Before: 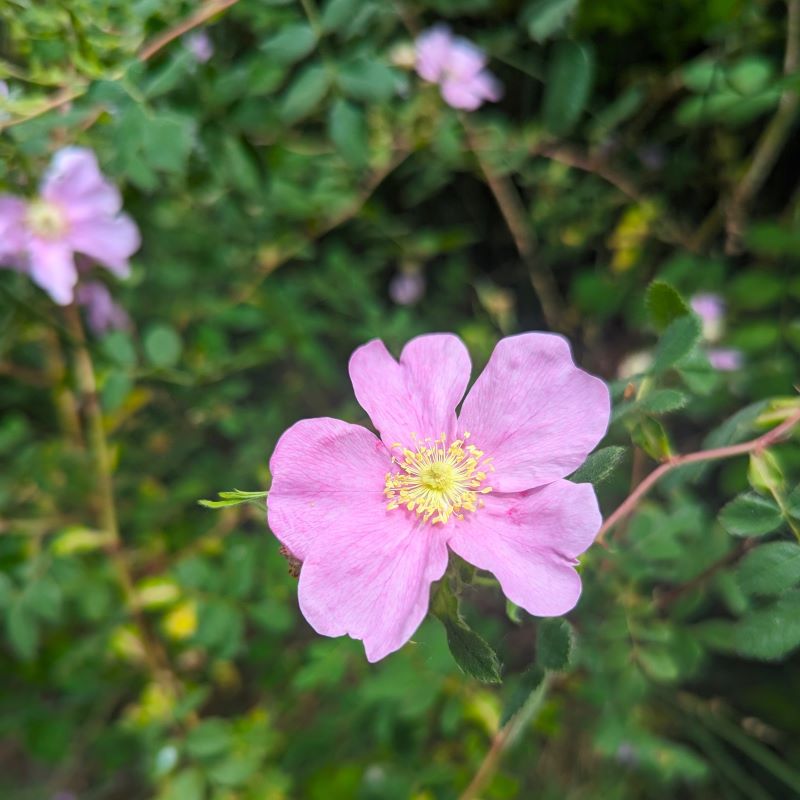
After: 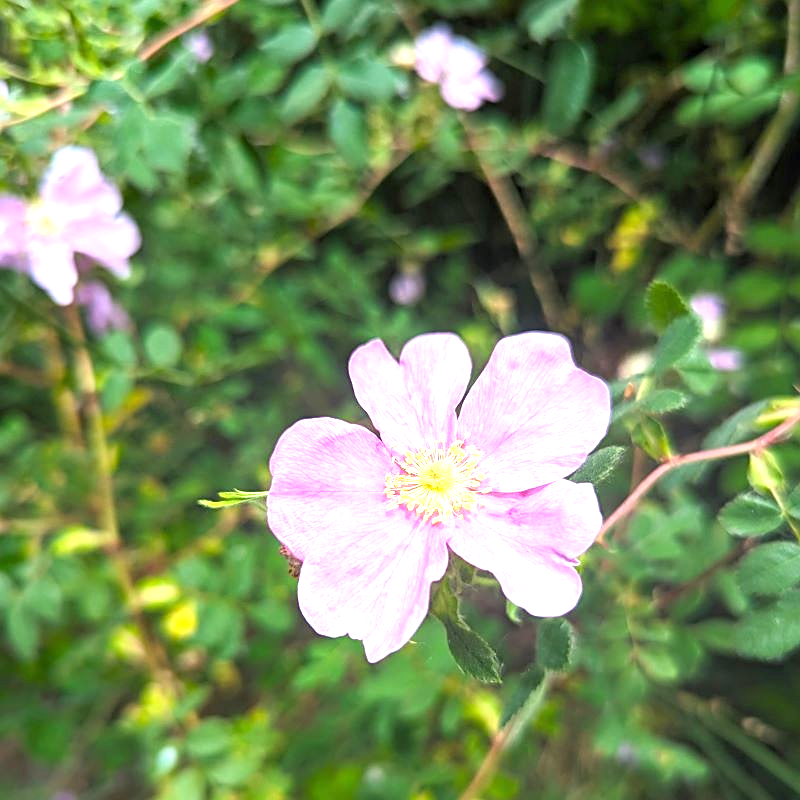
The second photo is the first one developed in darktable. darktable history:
sharpen: on, module defaults
exposure: exposure 1.09 EV, compensate highlight preservation false
